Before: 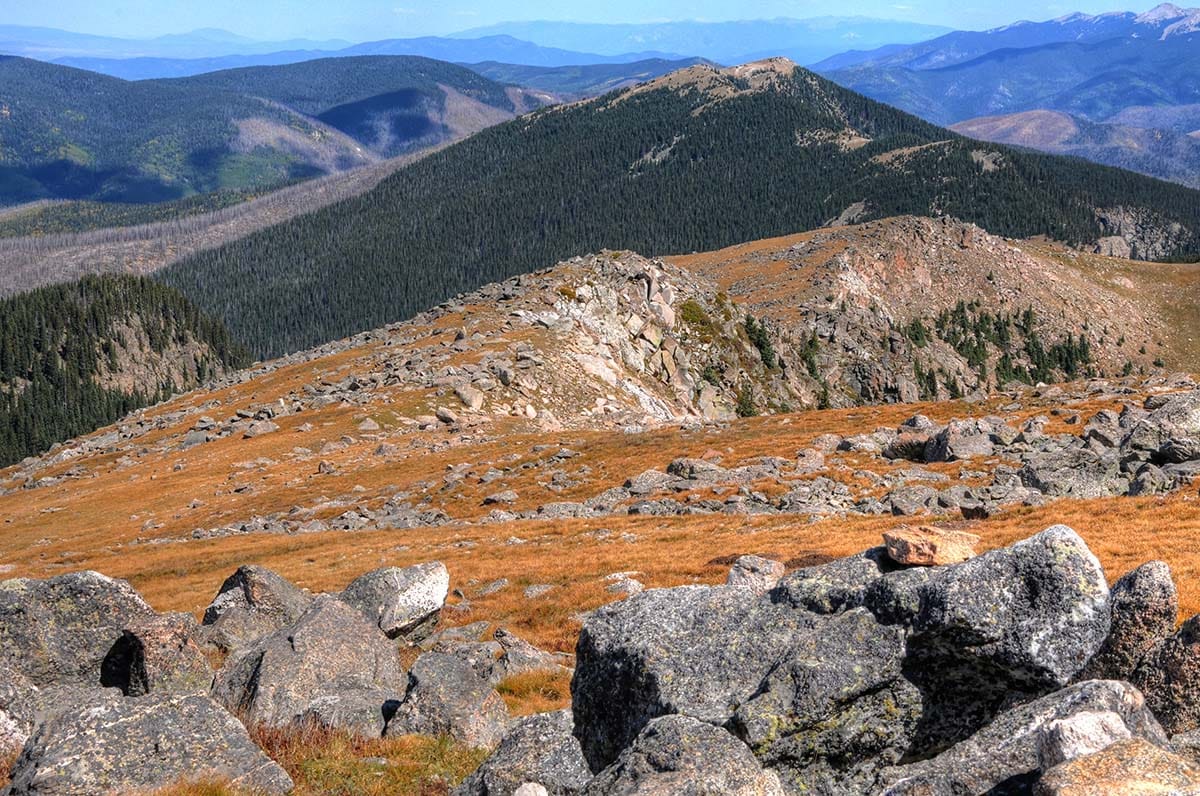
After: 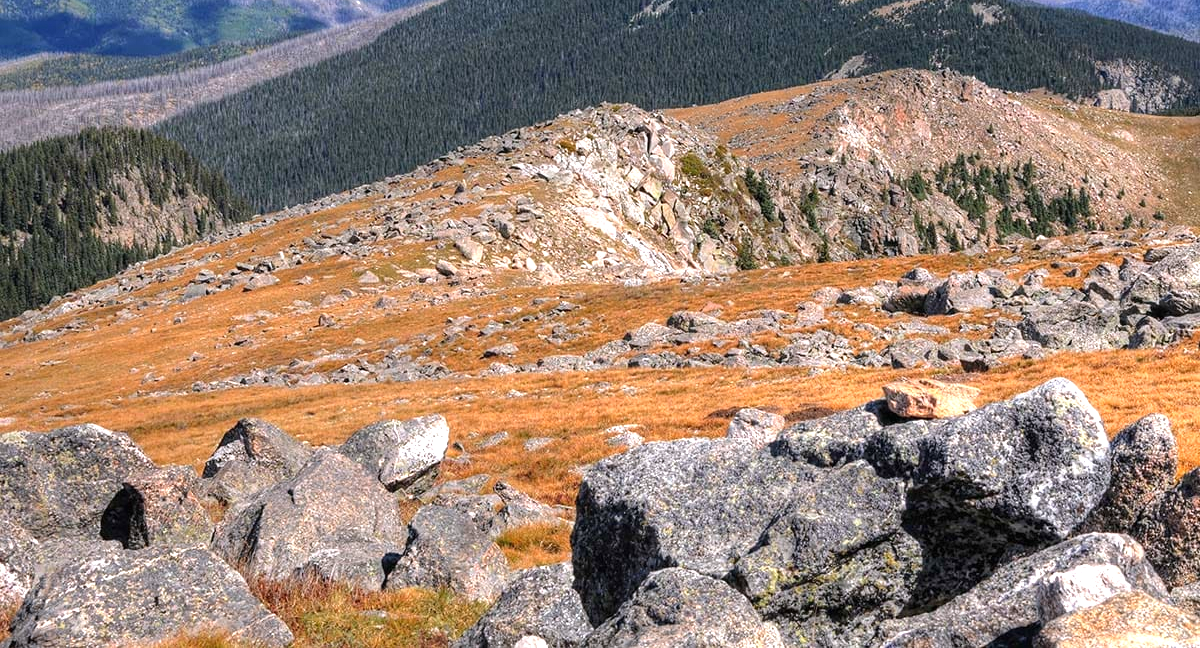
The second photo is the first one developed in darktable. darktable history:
grain: coarseness 0.81 ISO, strength 1.34%, mid-tones bias 0%
crop and rotate: top 18.507%
white balance: red 1.009, blue 1.027
exposure: black level correction 0, exposure 0.5 EV, compensate exposure bias true, compensate highlight preservation false
